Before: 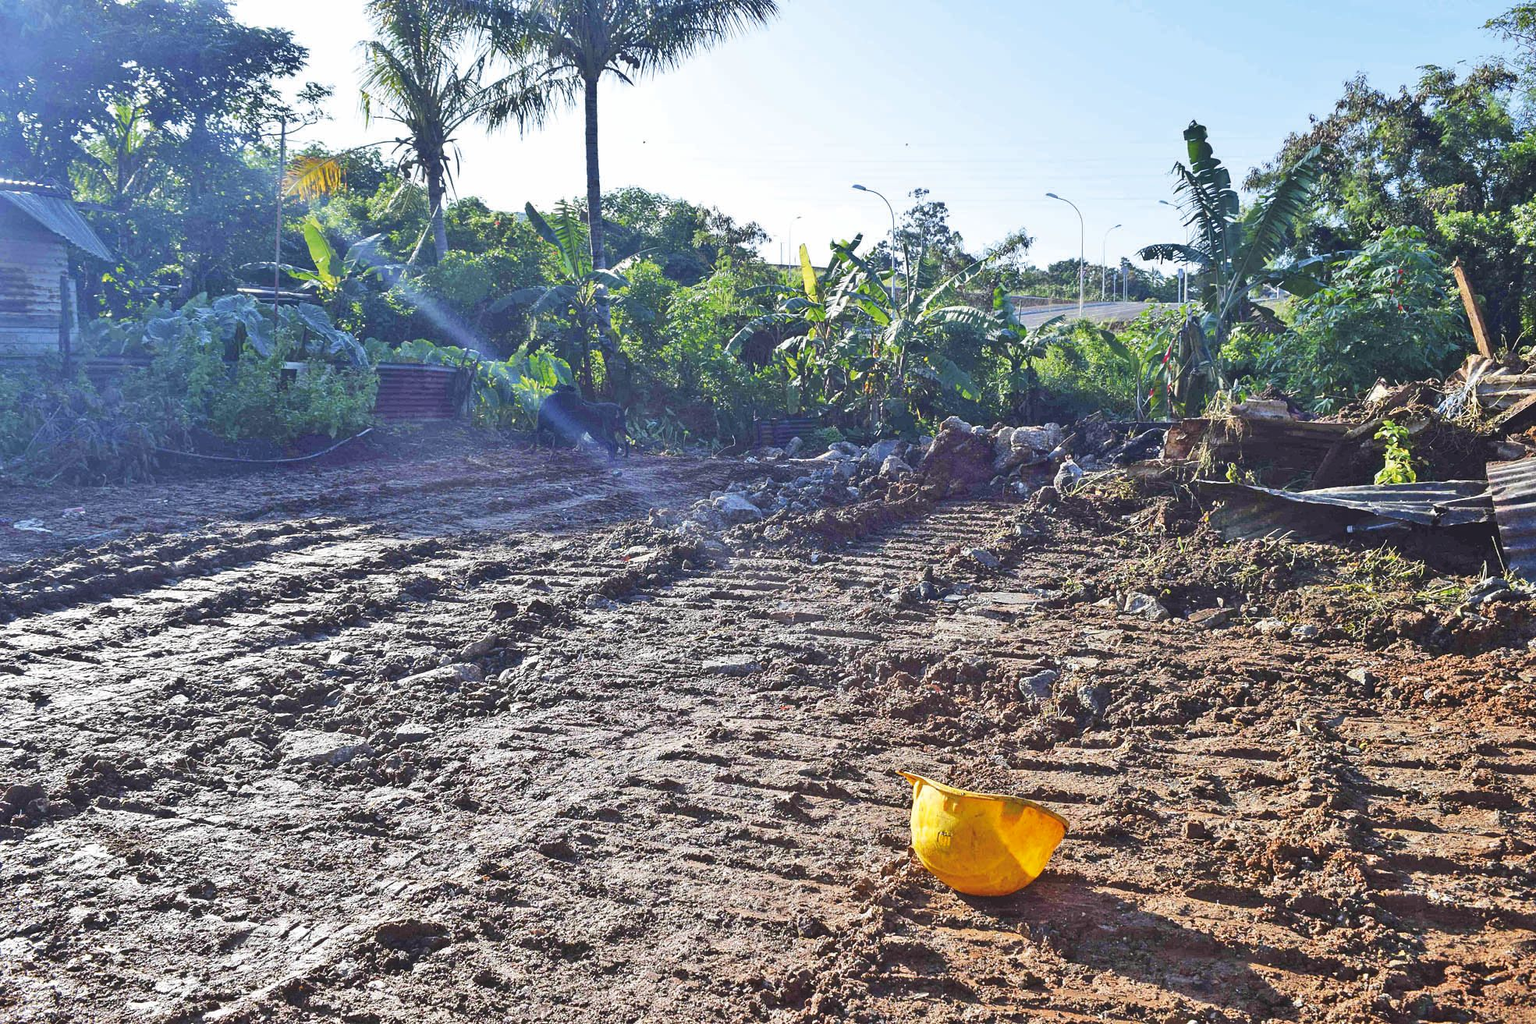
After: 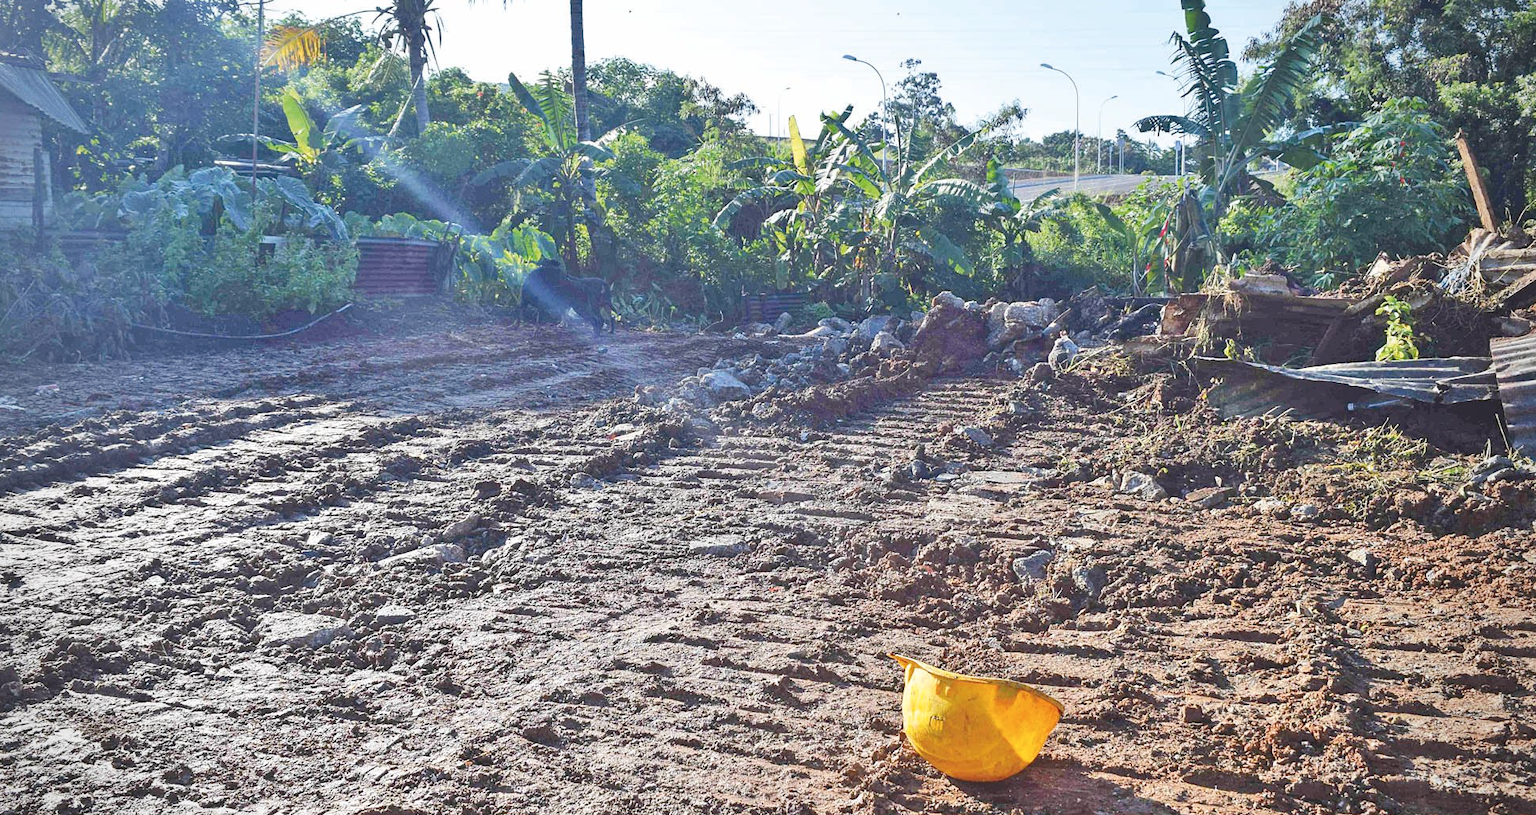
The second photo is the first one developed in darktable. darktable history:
vignetting: fall-off radius 60.92%
crop and rotate: left 1.814%, top 12.818%, right 0.25%, bottom 9.225%
exposure: compensate highlight preservation false
